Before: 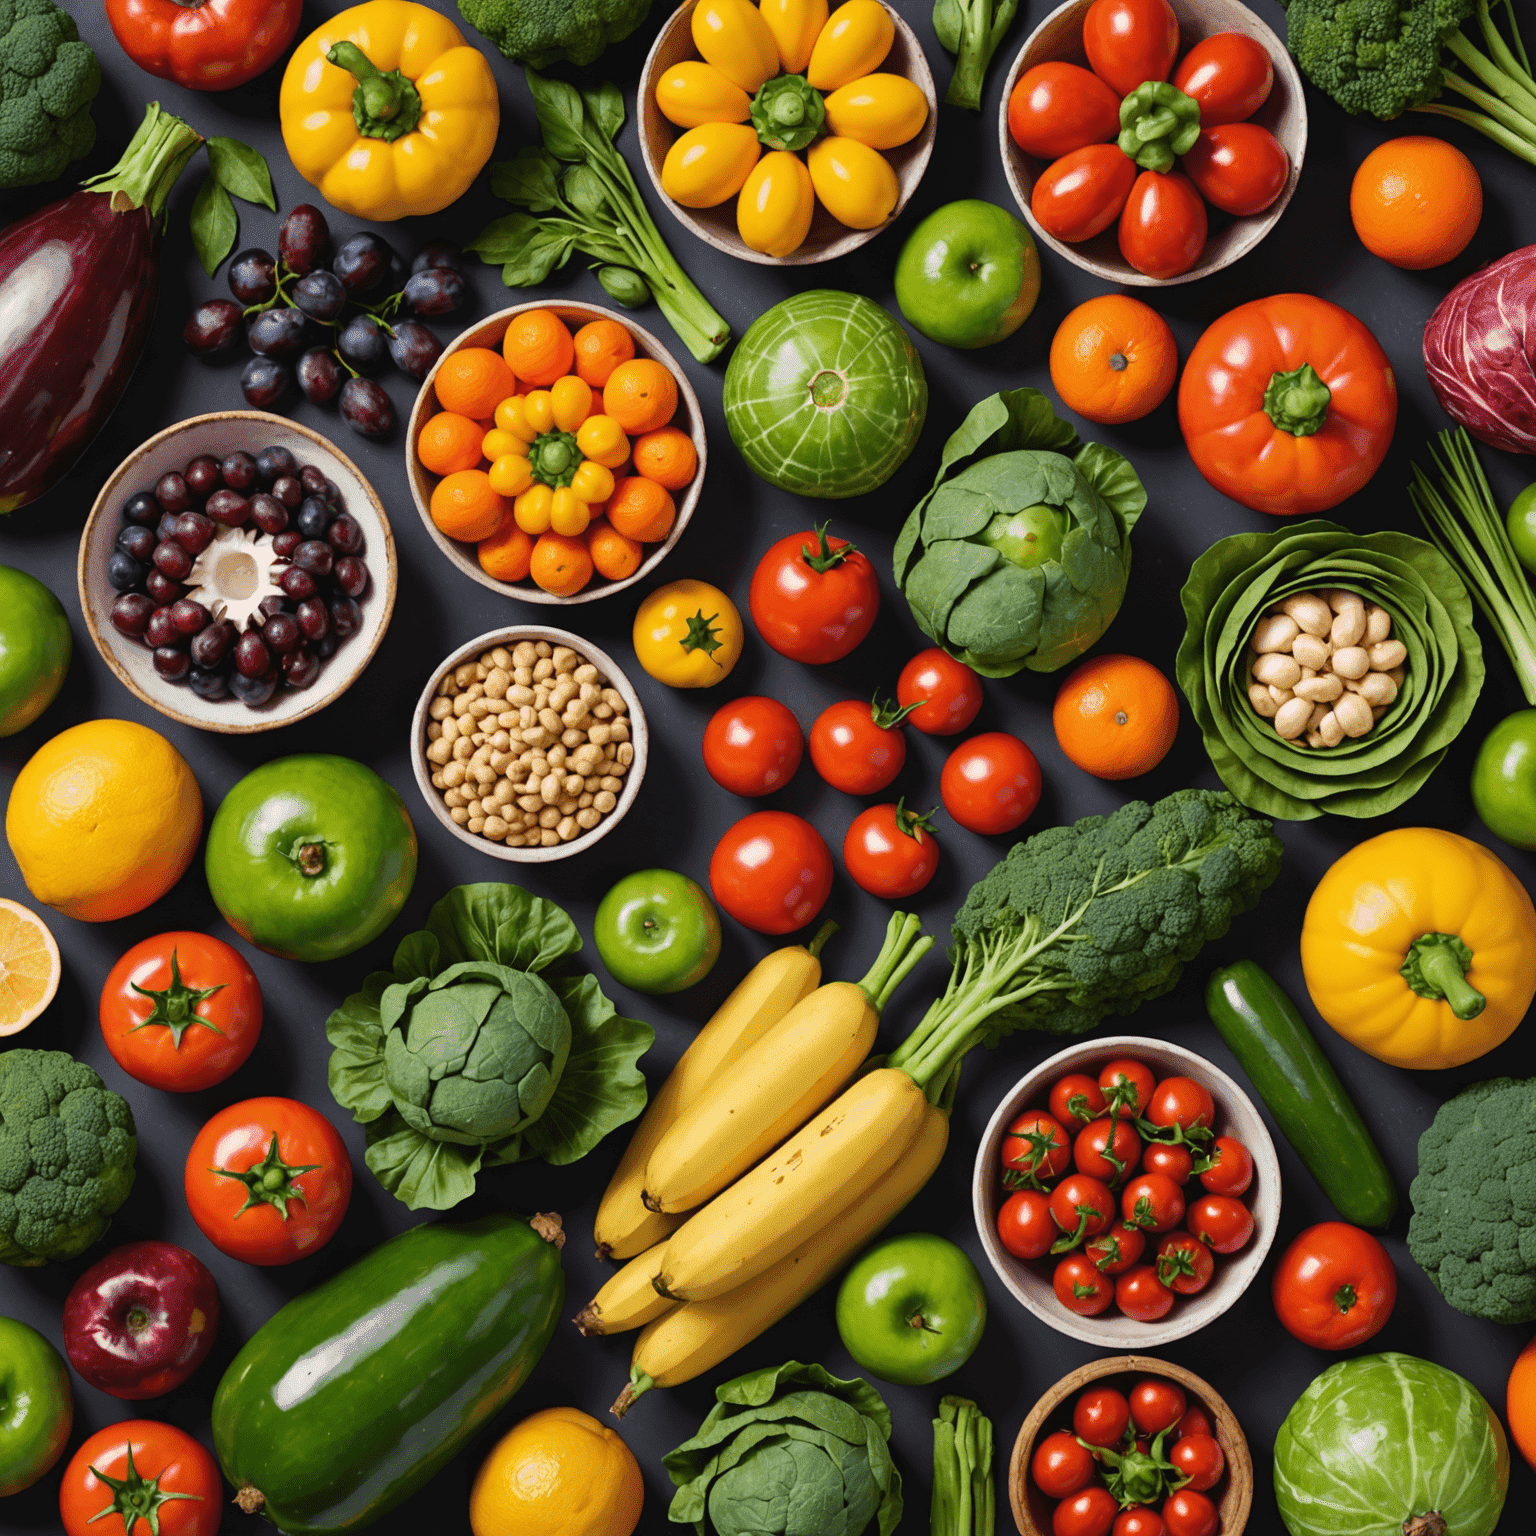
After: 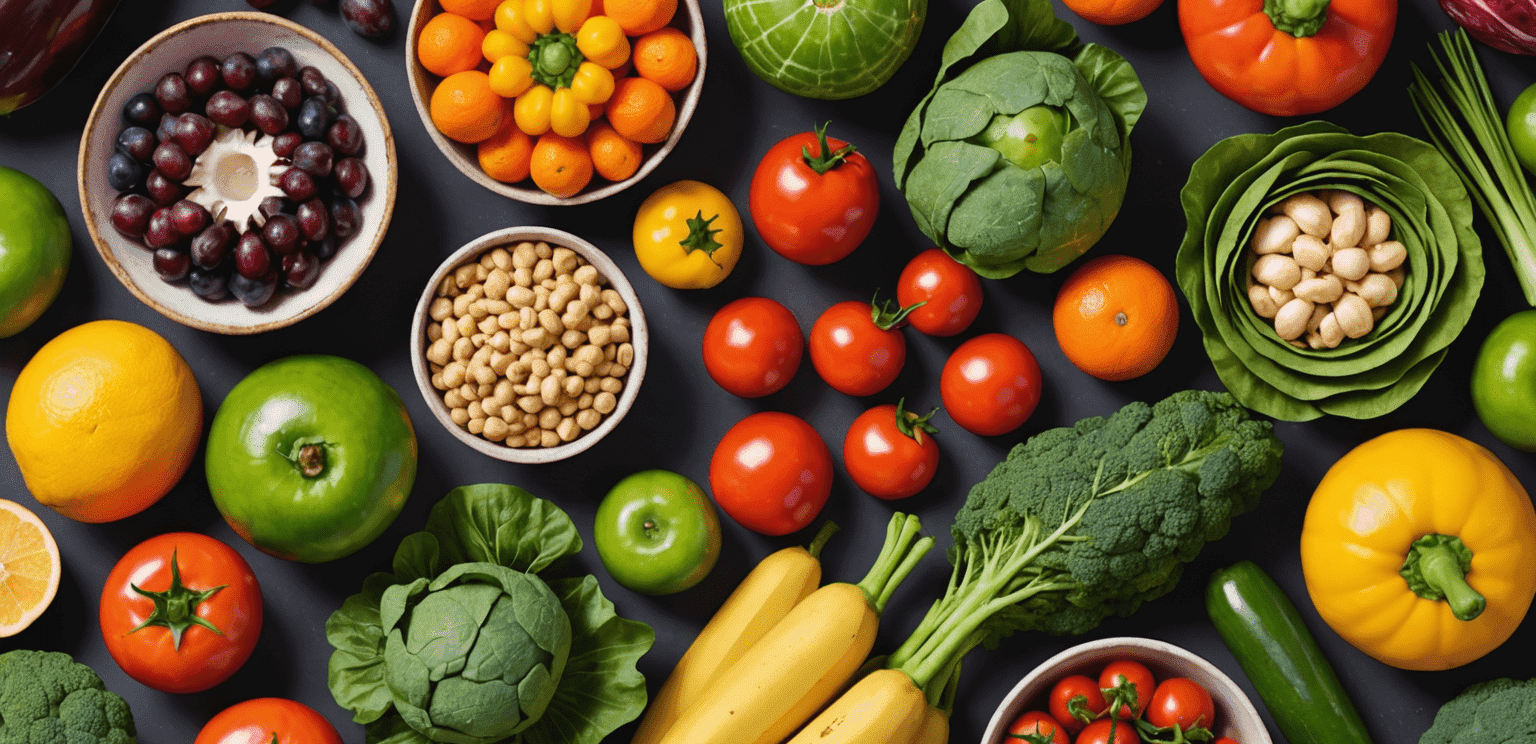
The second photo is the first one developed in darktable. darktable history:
crop and rotate: top 26.001%, bottom 25.522%
levels: levels [0, 0.499, 1]
